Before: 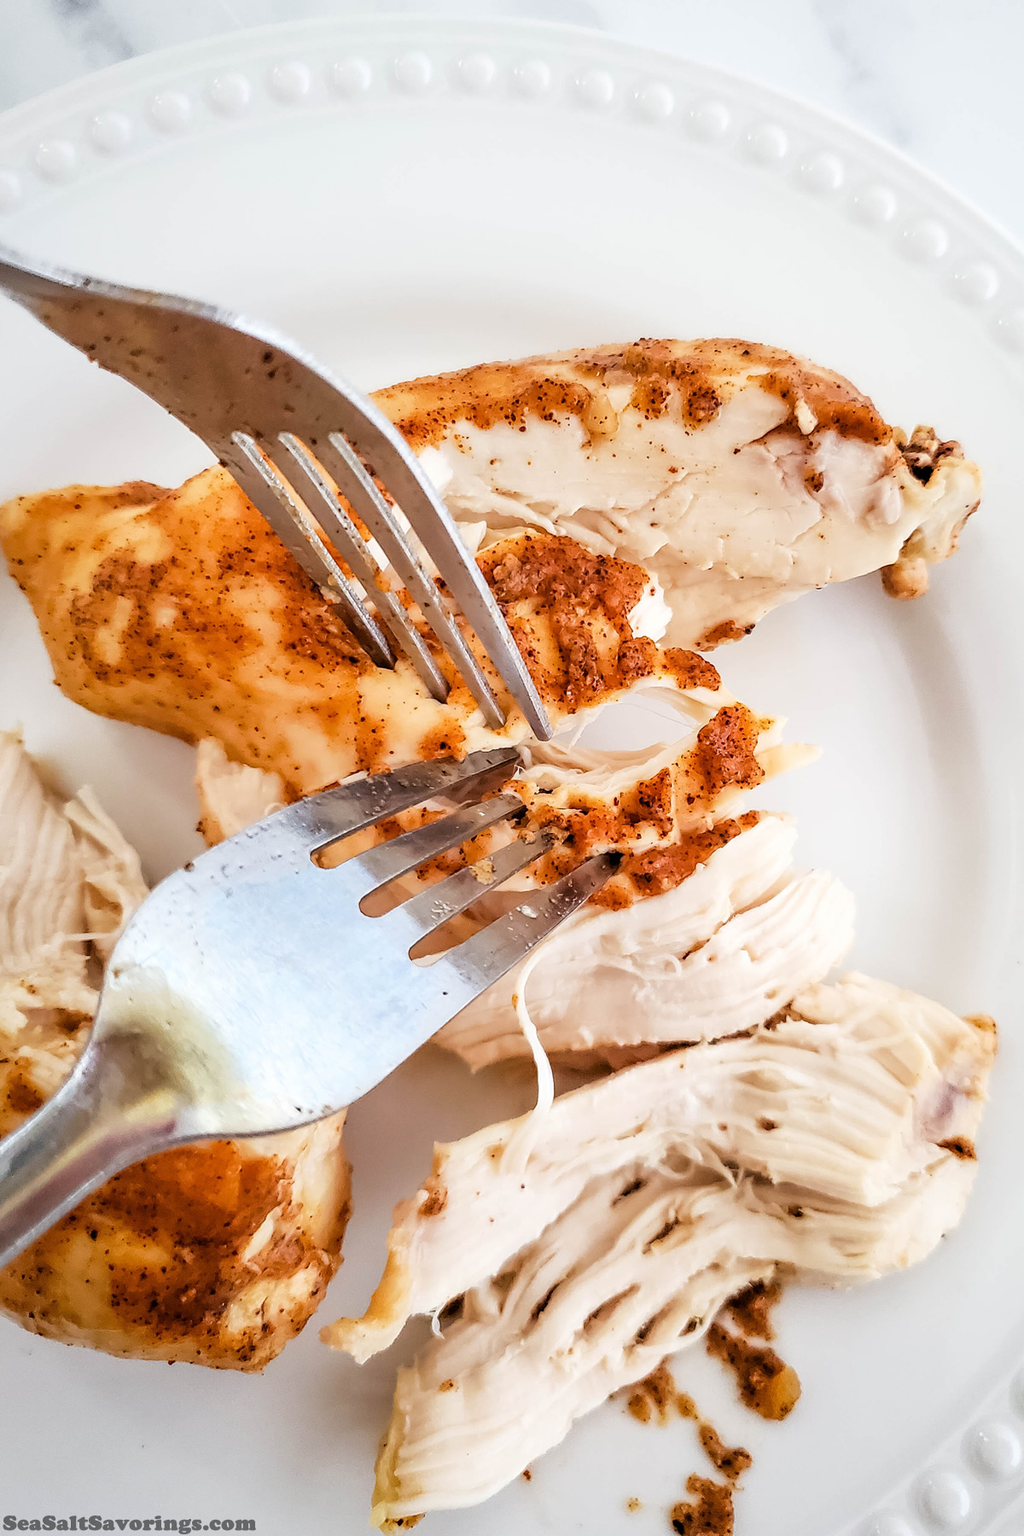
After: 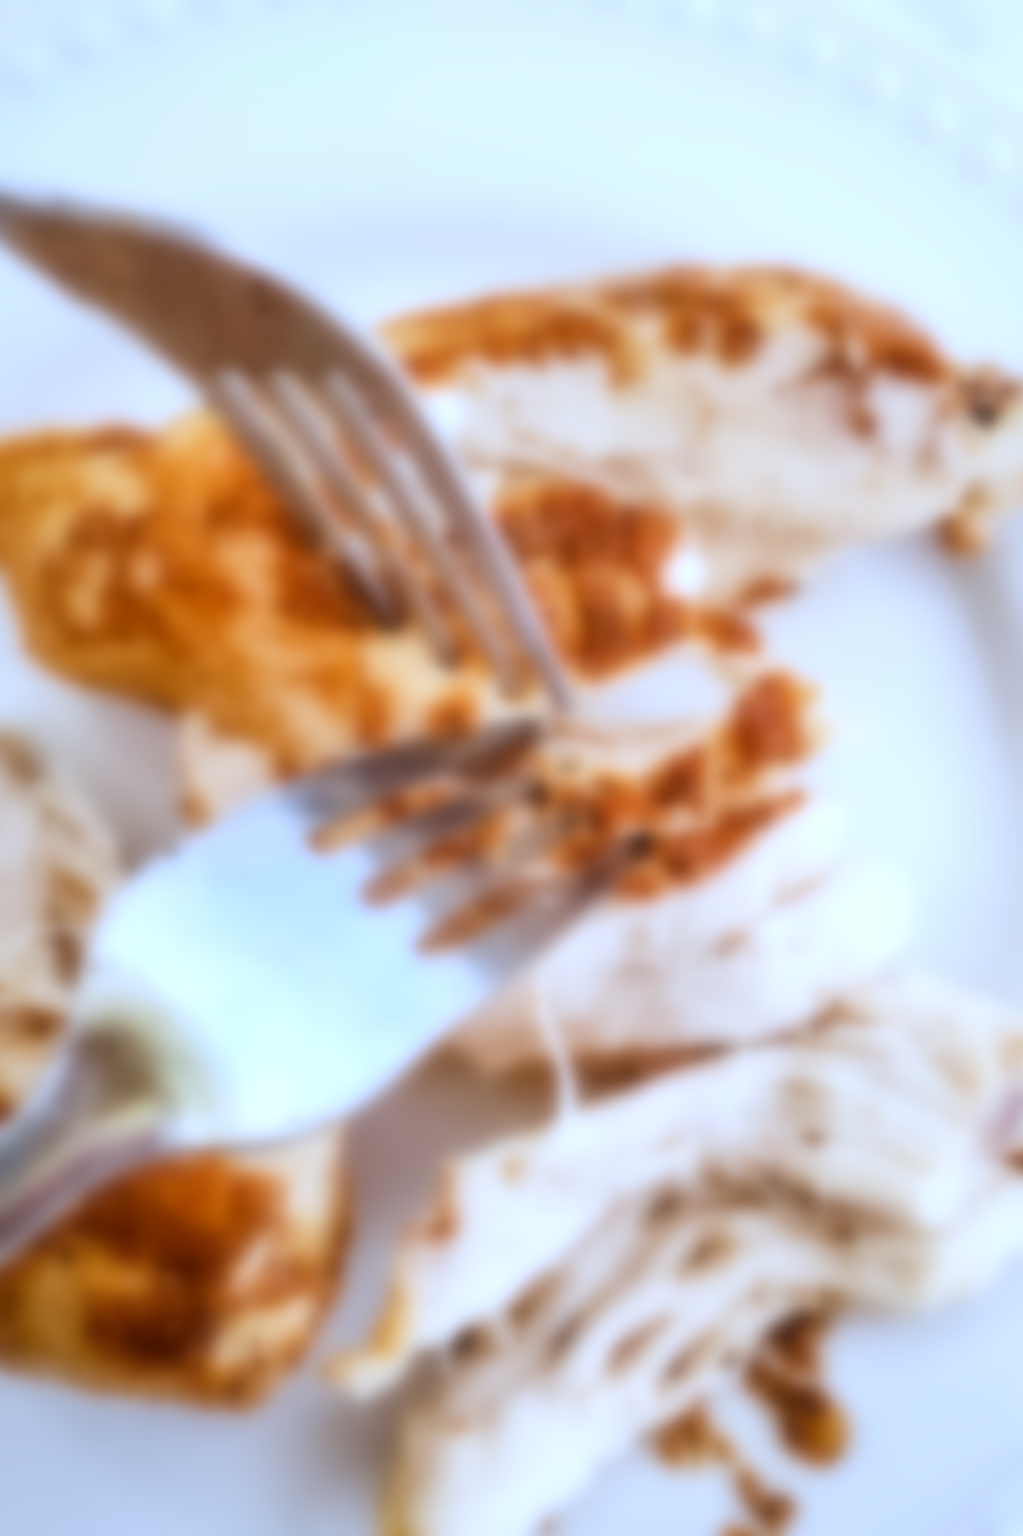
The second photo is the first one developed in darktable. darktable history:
lowpass: on, module defaults
crop: left 3.305%, top 6.436%, right 6.389%, bottom 3.258%
white balance: red 0.948, green 1.02, blue 1.176
local contrast: mode bilateral grid, contrast 20, coarseness 50, detail 120%, midtone range 0.2
color correction: highlights a* -2.73, highlights b* -2.09, shadows a* 2.41, shadows b* 2.73
